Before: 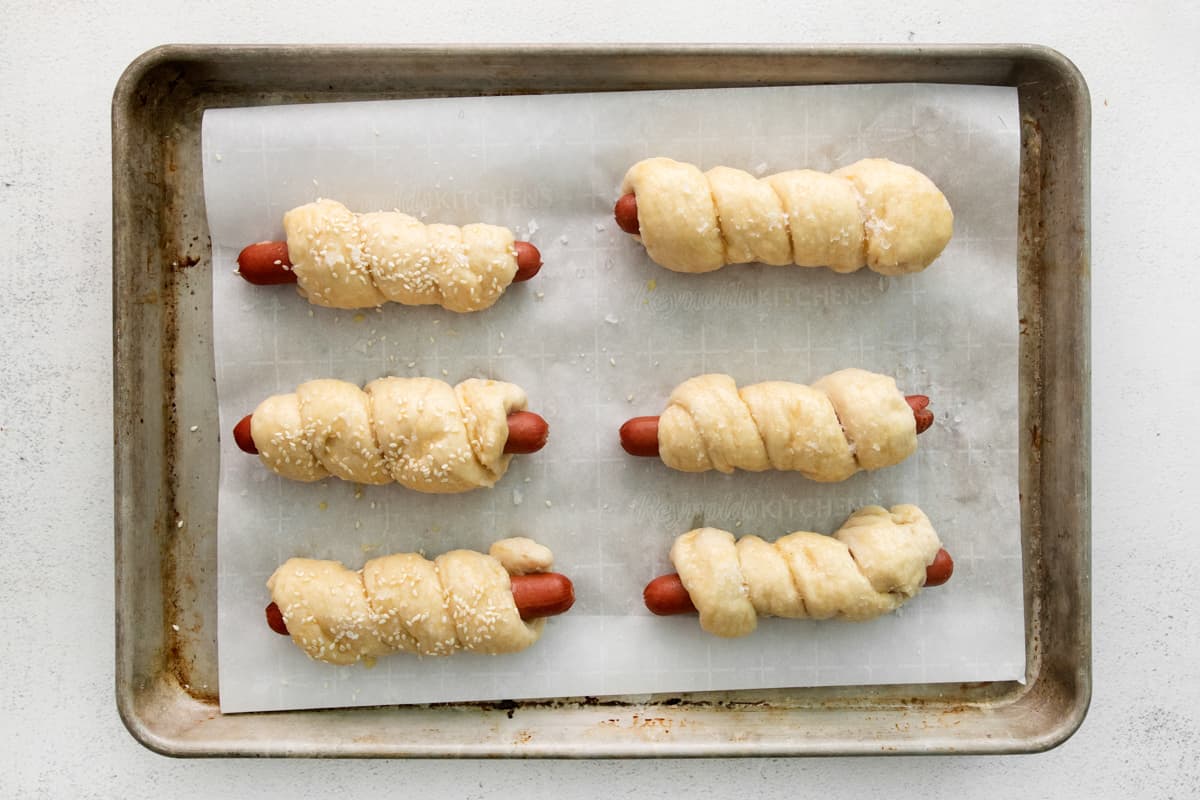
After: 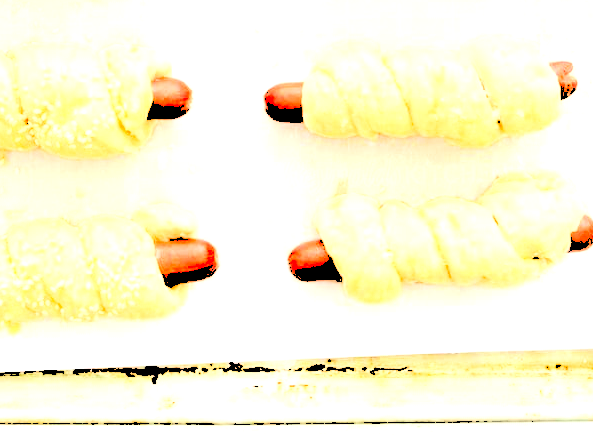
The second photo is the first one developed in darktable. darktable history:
levels: levels [0.246, 0.246, 0.506]
crop: left 29.672%, top 41.786%, right 20.851%, bottom 3.487%
